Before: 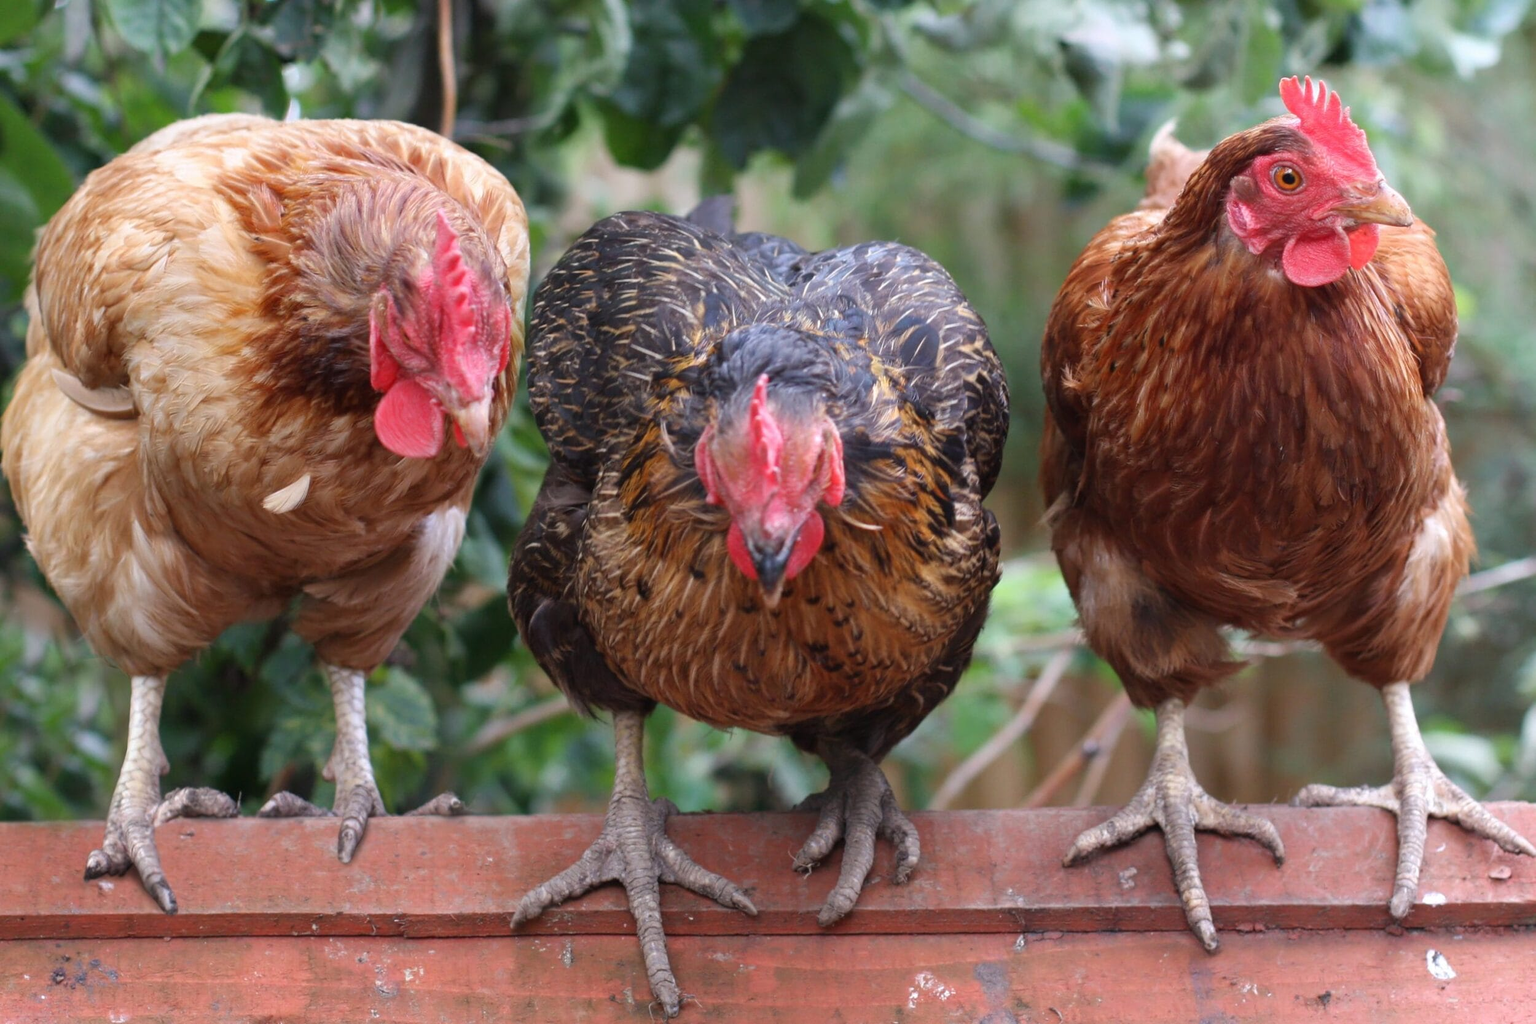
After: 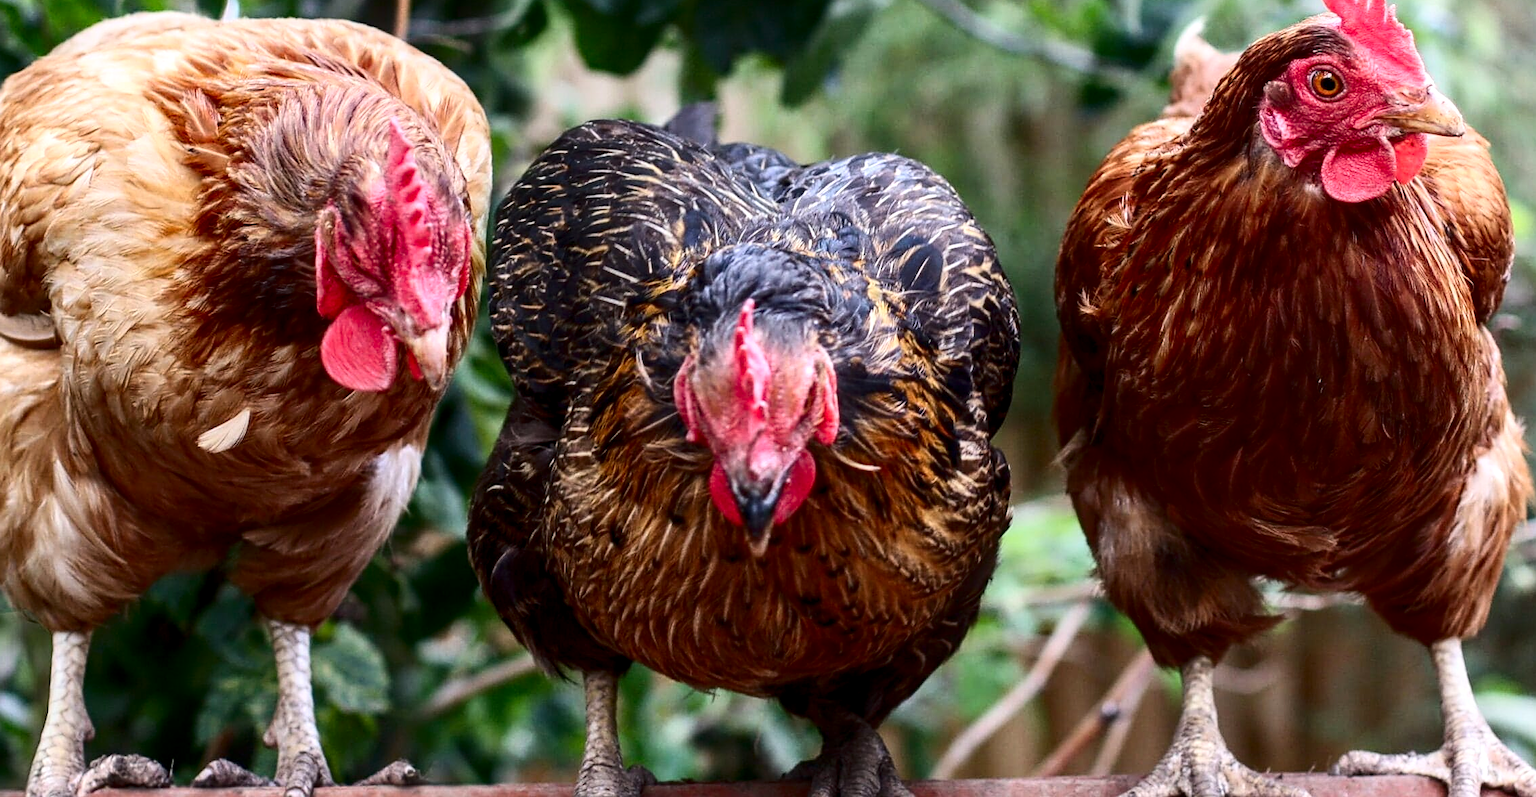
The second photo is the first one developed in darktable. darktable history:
crop: left 5.449%, top 10.059%, right 3.776%, bottom 19.208%
contrast brightness saturation: contrast 0.308, brightness -0.068, saturation 0.166
sharpen: on, module defaults
local contrast: detail 130%
